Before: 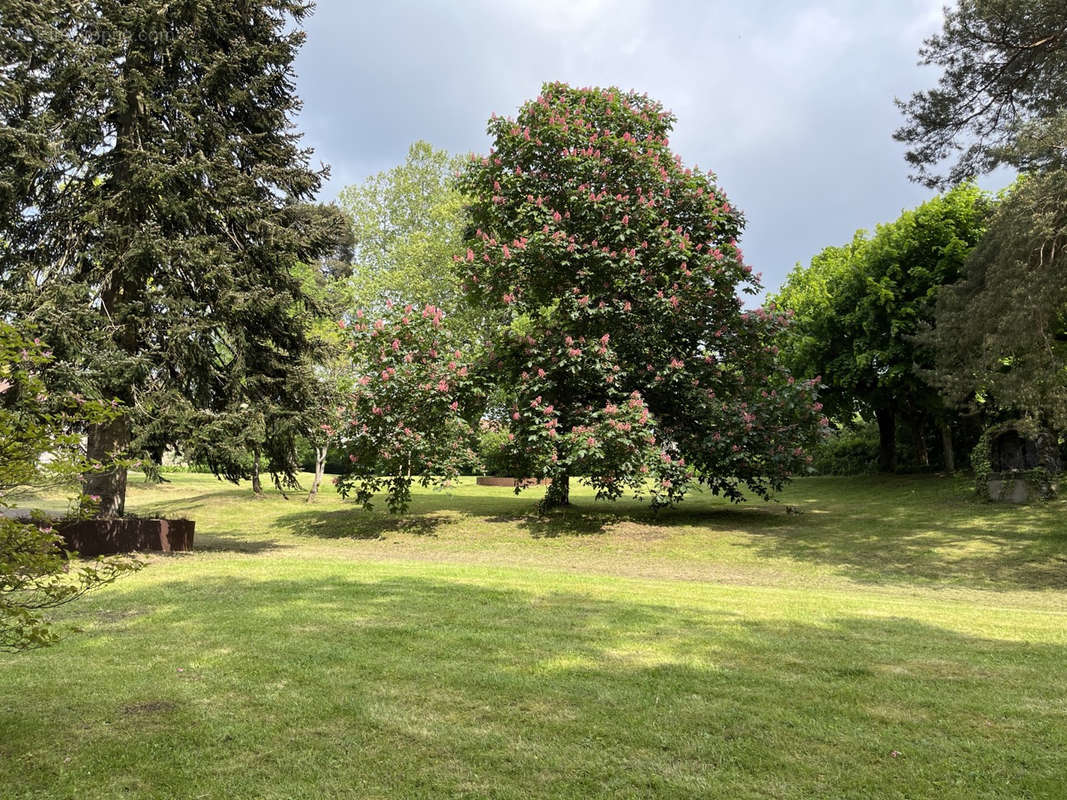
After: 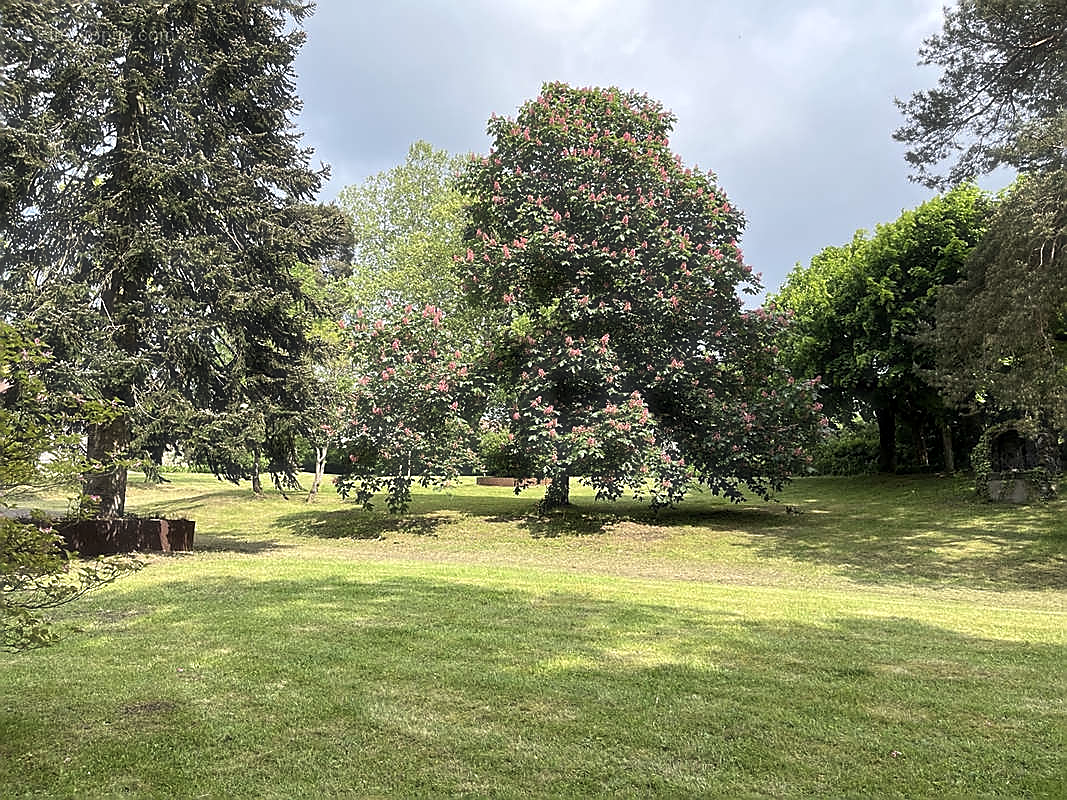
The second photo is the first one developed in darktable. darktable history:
local contrast: highlights 106%, shadows 98%, detail 120%, midtone range 0.2
sharpen: radius 1.366, amount 1.234, threshold 0.613
haze removal: strength -0.102, compatibility mode true, adaptive false
